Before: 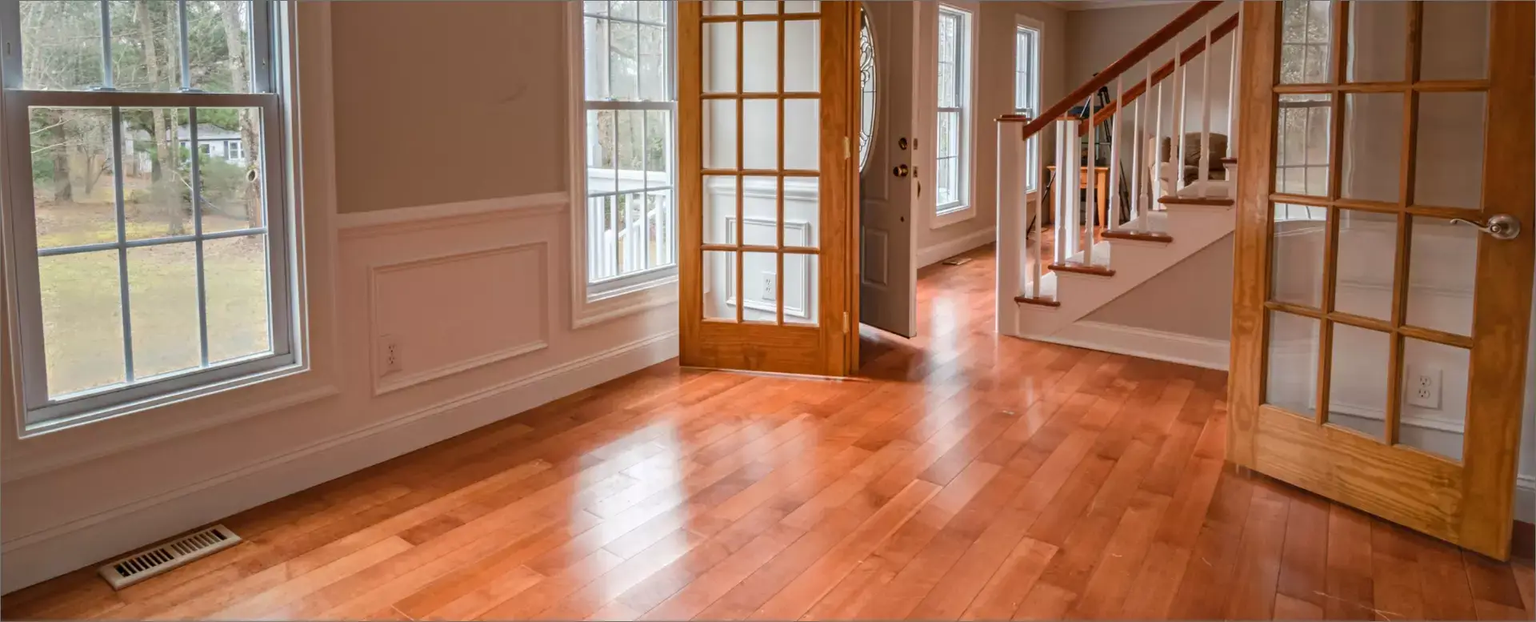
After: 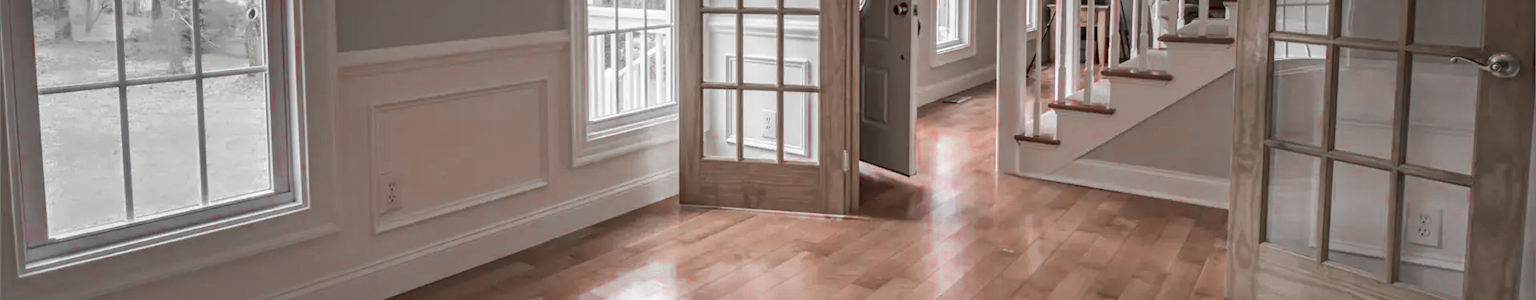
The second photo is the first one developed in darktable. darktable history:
crop and rotate: top 26.056%, bottom 25.543%
color zones: curves: ch0 [(0, 0.278) (0.143, 0.5) (0.286, 0.5) (0.429, 0.5) (0.571, 0.5) (0.714, 0.5) (0.857, 0.5) (1, 0.5)]; ch1 [(0, 1) (0.143, 0.165) (0.286, 0) (0.429, 0) (0.571, 0) (0.714, 0) (0.857, 0.5) (1, 0.5)]; ch2 [(0, 0.508) (0.143, 0.5) (0.286, 0.5) (0.429, 0.5) (0.571, 0.5) (0.714, 0.5) (0.857, 0.5) (1, 0.5)]
